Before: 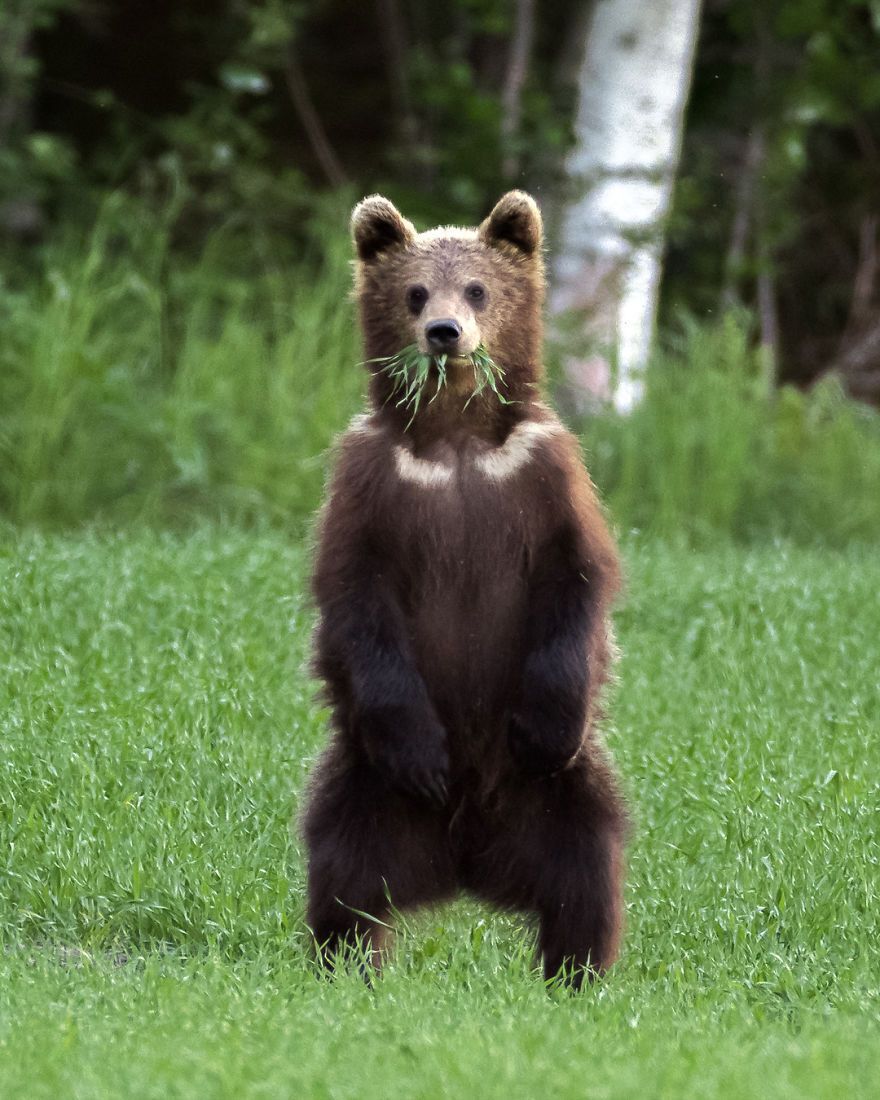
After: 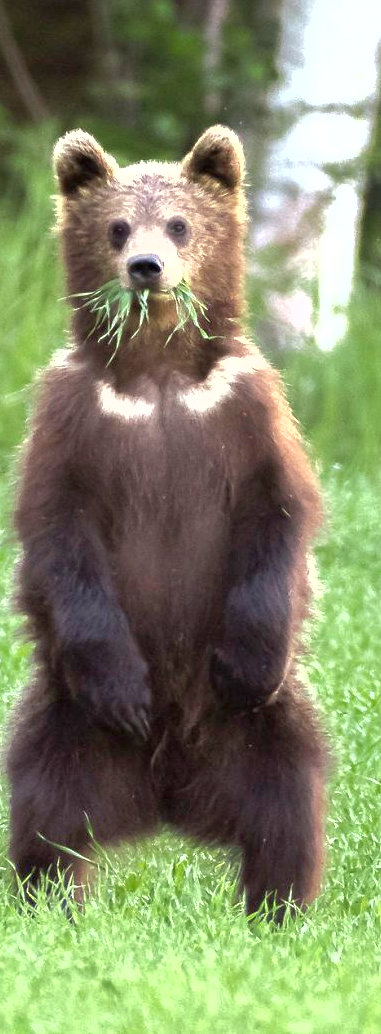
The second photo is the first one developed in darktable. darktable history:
shadows and highlights: highlights color adjustment 0.511%
crop: left 33.885%, top 5.974%, right 22.783%
exposure: black level correction 0, exposure 1.097 EV, compensate highlight preservation false
